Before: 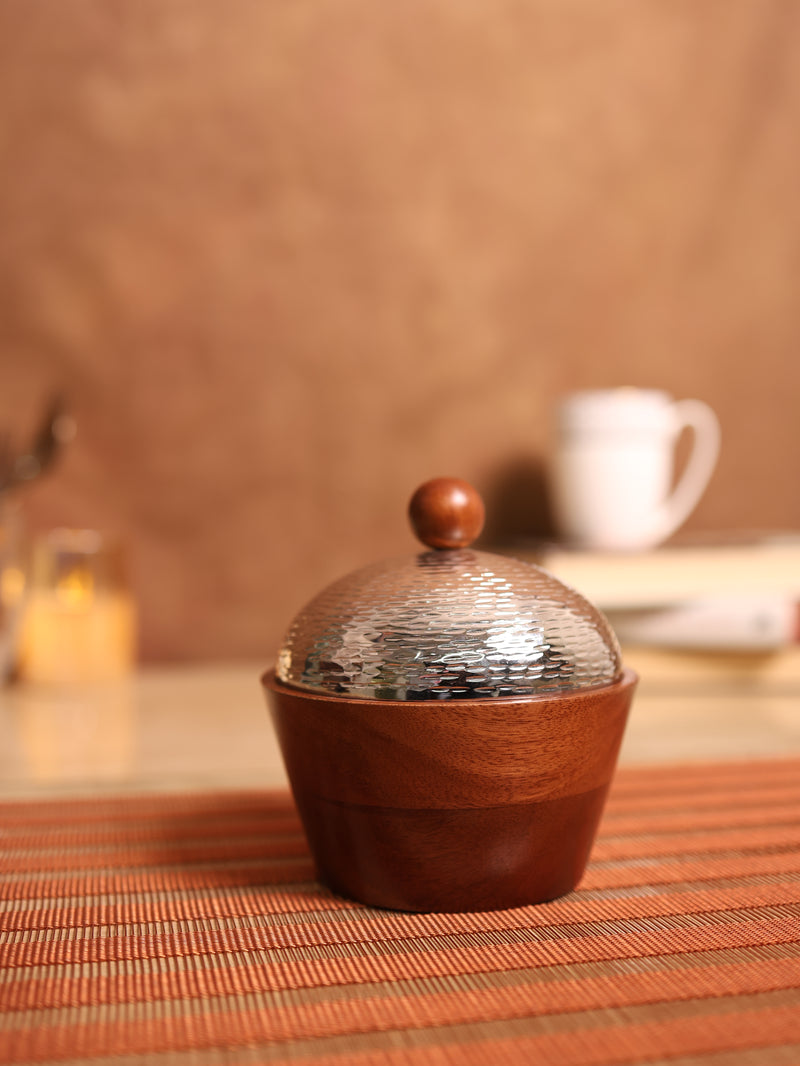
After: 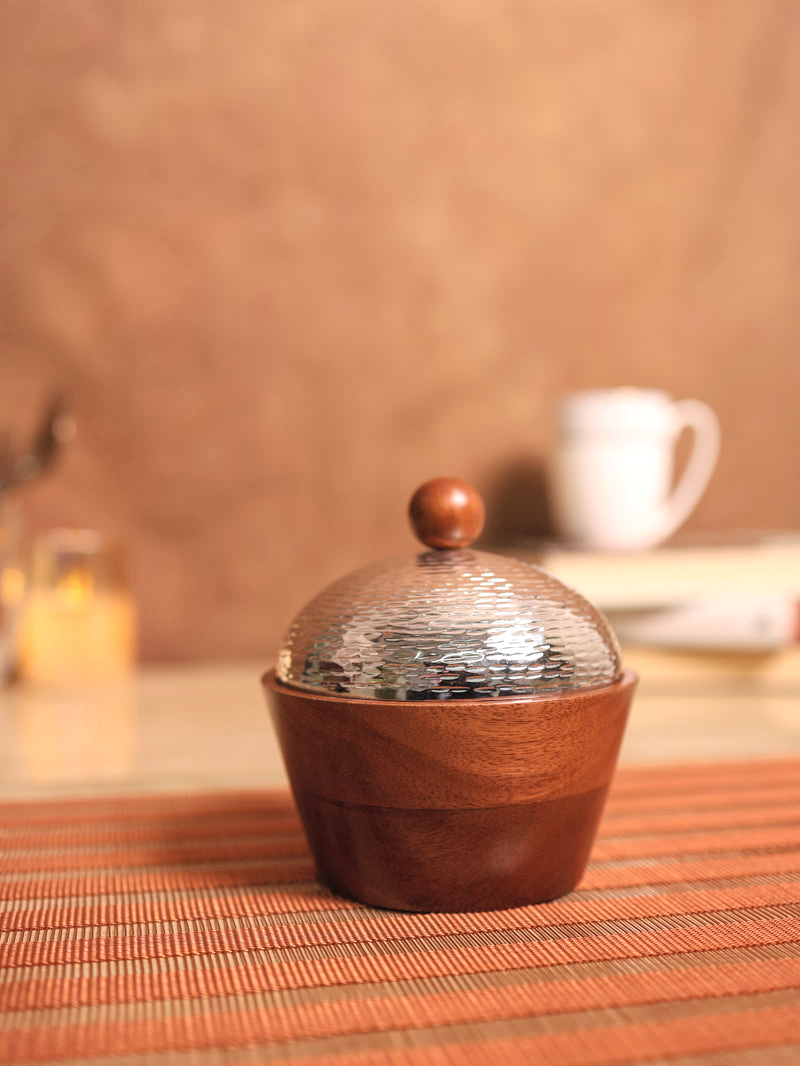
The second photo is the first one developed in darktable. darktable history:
contrast brightness saturation: brightness 0.13
local contrast: detail 117%
